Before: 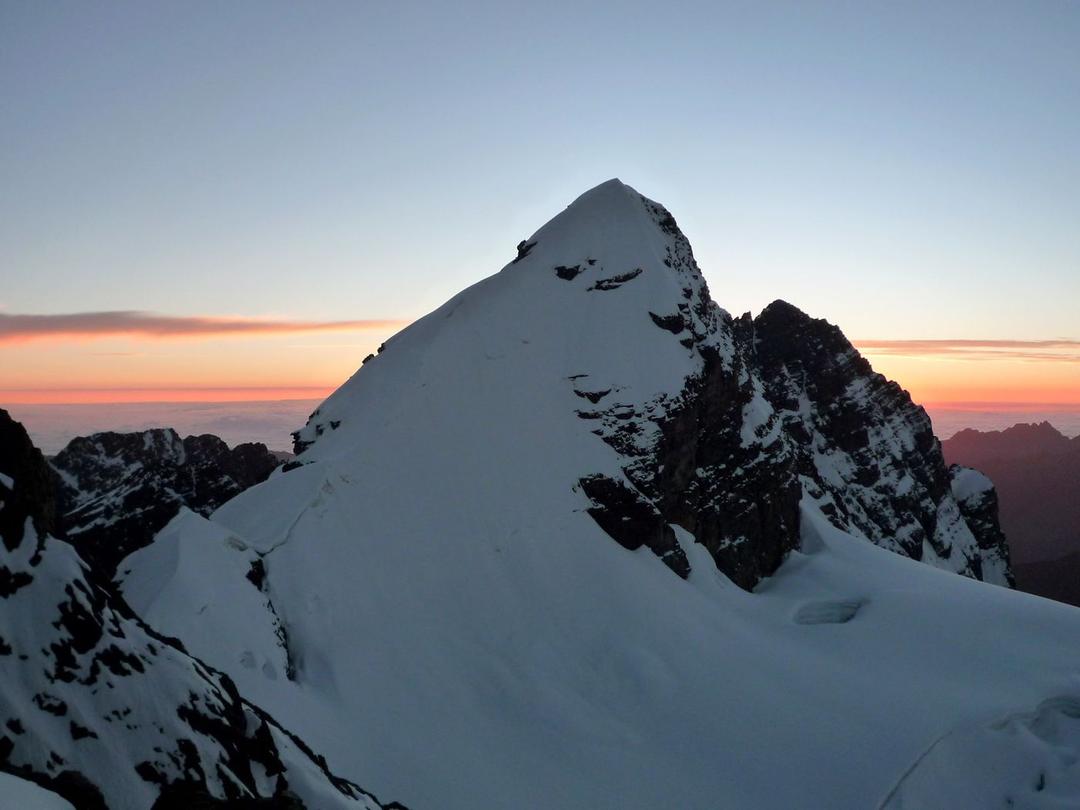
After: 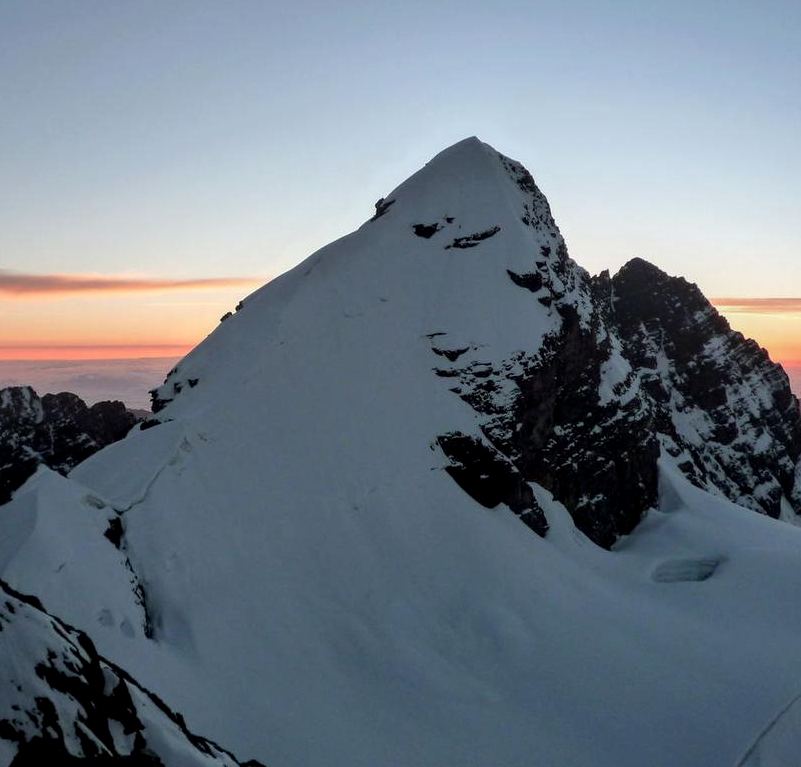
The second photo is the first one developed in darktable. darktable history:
crop and rotate: left 13.15%, top 5.251%, right 12.609%
local contrast: on, module defaults
